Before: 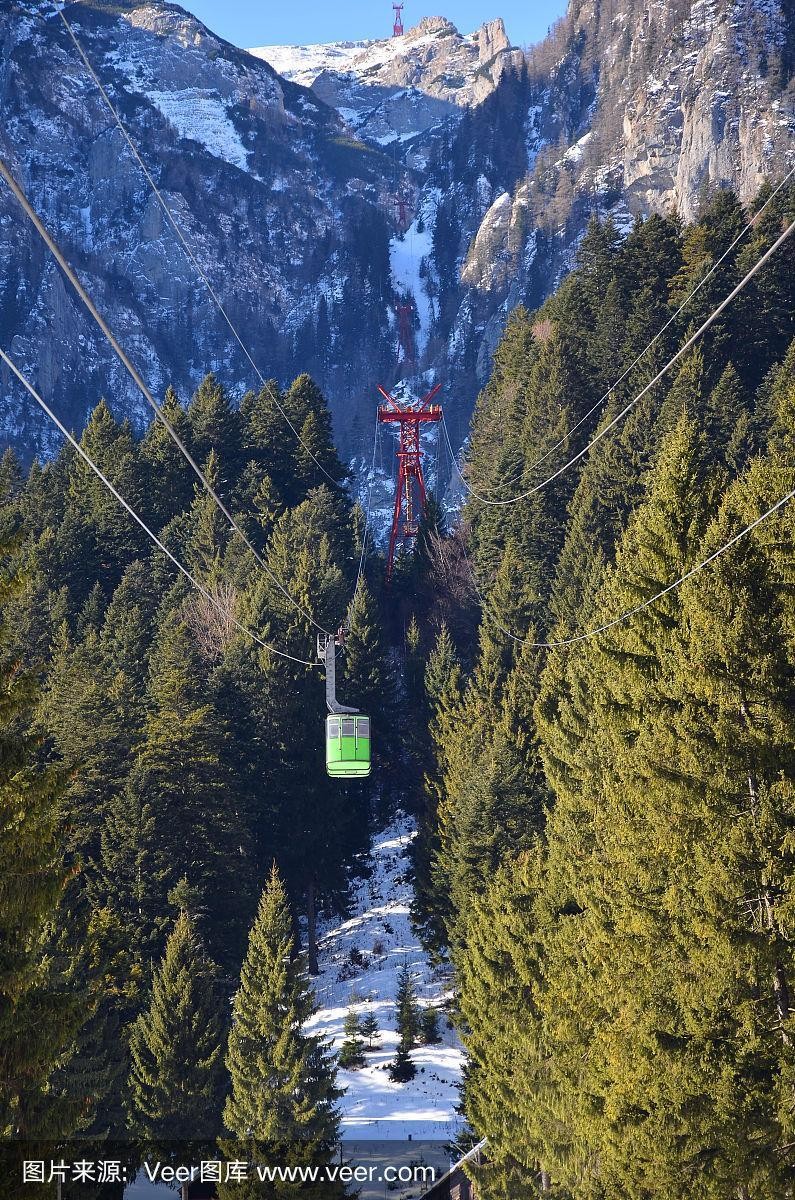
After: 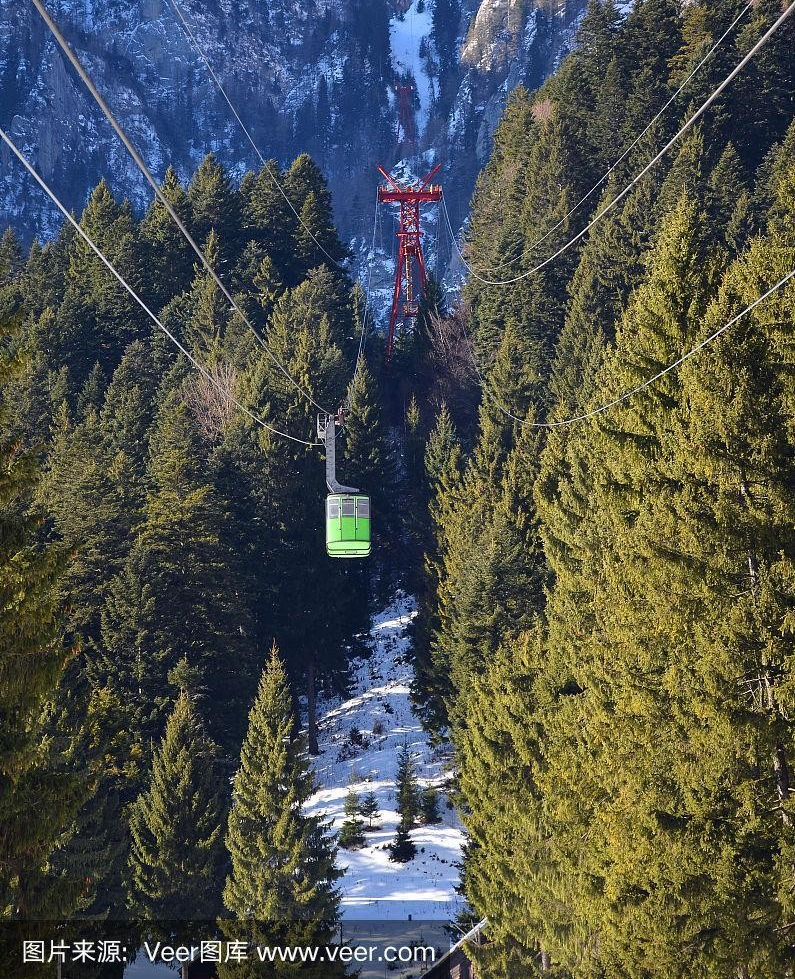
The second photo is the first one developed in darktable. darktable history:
crop and rotate: top 18.38%
